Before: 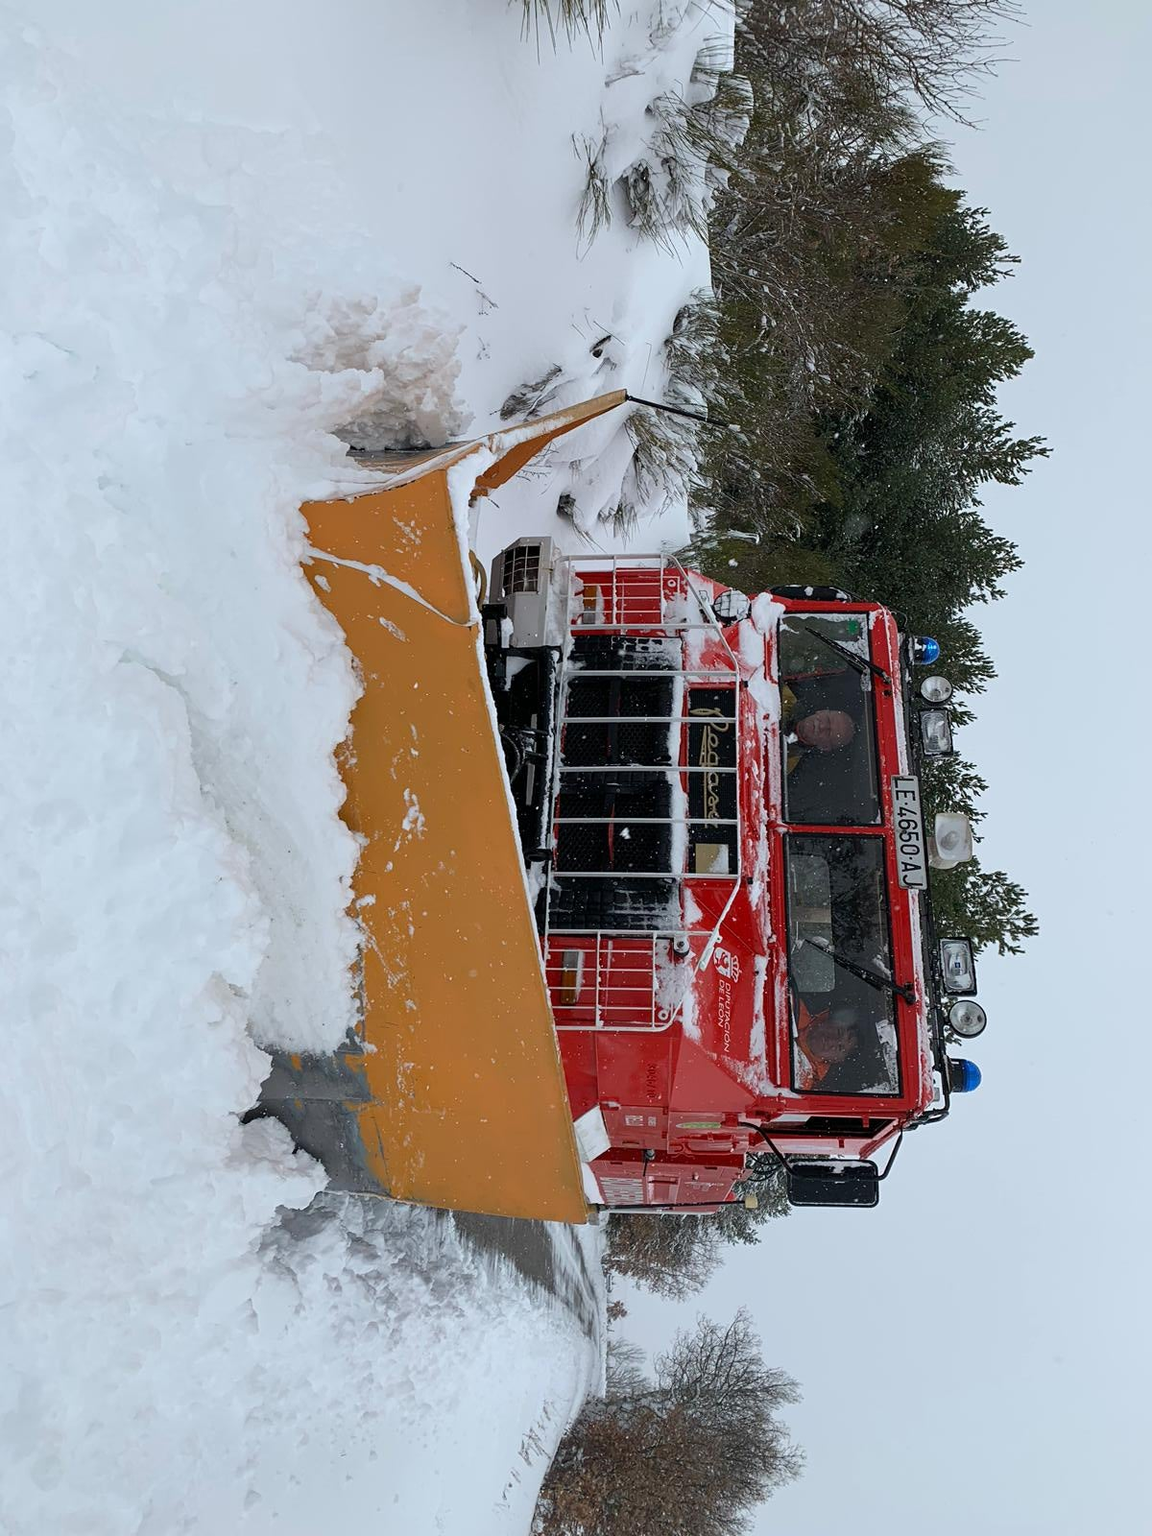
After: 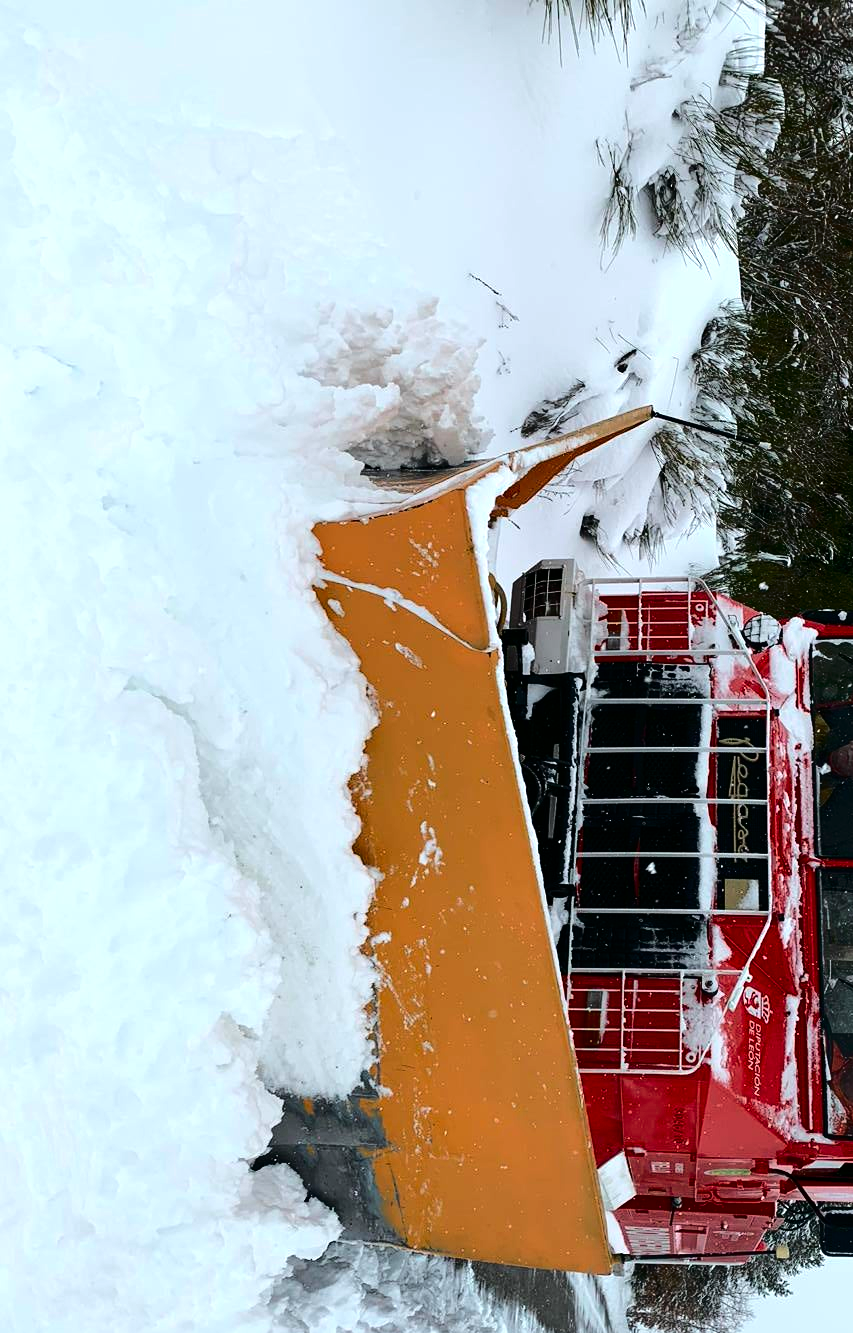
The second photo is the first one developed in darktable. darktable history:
tone equalizer: -8 EV -0.75 EV, -7 EV -0.7 EV, -6 EV -0.6 EV, -5 EV -0.4 EV, -3 EV 0.4 EV, -2 EV 0.6 EV, -1 EV 0.7 EV, +0 EV 0.75 EV, edges refinement/feathering 500, mask exposure compensation -1.57 EV, preserve details no
crop: right 28.885%, bottom 16.626%
tone curve: curves: ch0 [(0, 0) (0.181, 0.087) (0.498, 0.485) (0.78, 0.742) (0.993, 0.954)]; ch1 [(0, 0) (0.311, 0.149) (0.395, 0.349) (0.488, 0.477) (0.612, 0.641) (1, 1)]; ch2 [(0, 0) (0.5, 0.5) (0.638, 0.667) (1, 1)], color space Lab, independent channels, preserve colors none
